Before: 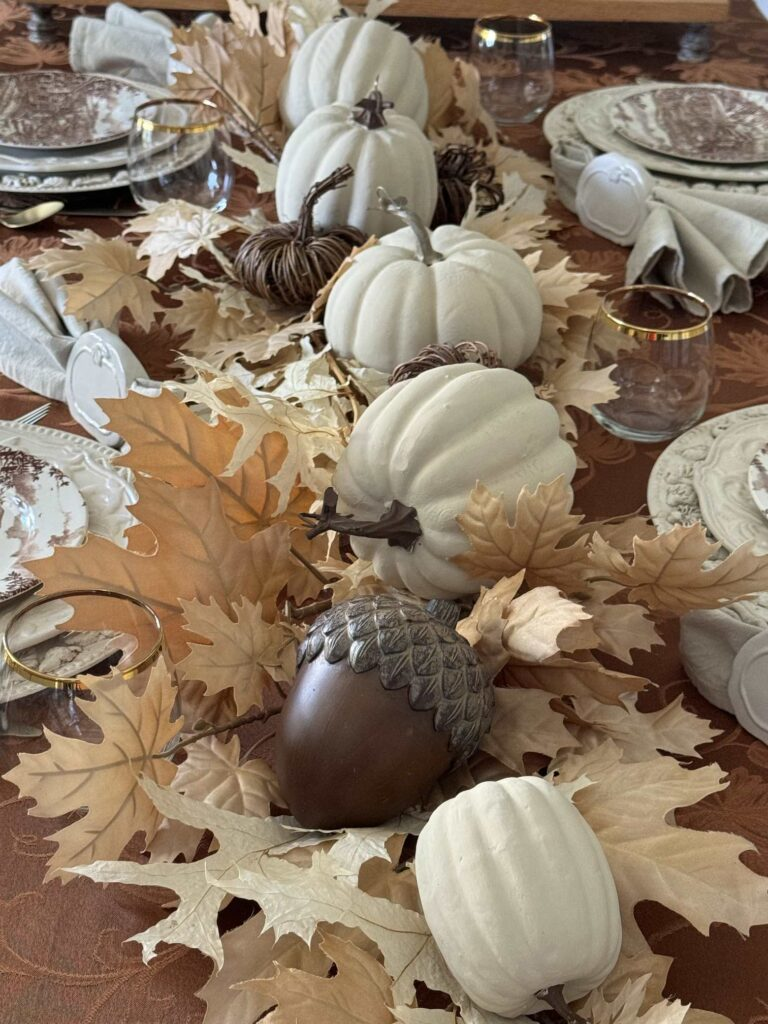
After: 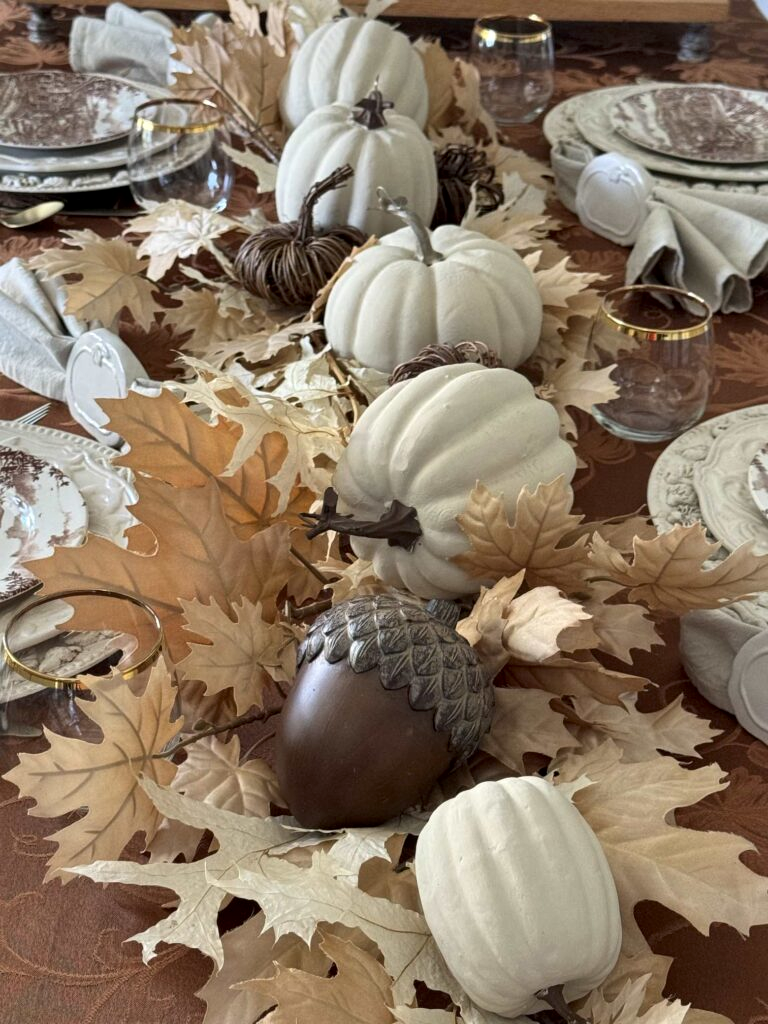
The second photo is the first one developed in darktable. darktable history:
local contrast: mode bilateral grid, contrast 26, coarseness 49, detail 123%, midtone range 0.2
